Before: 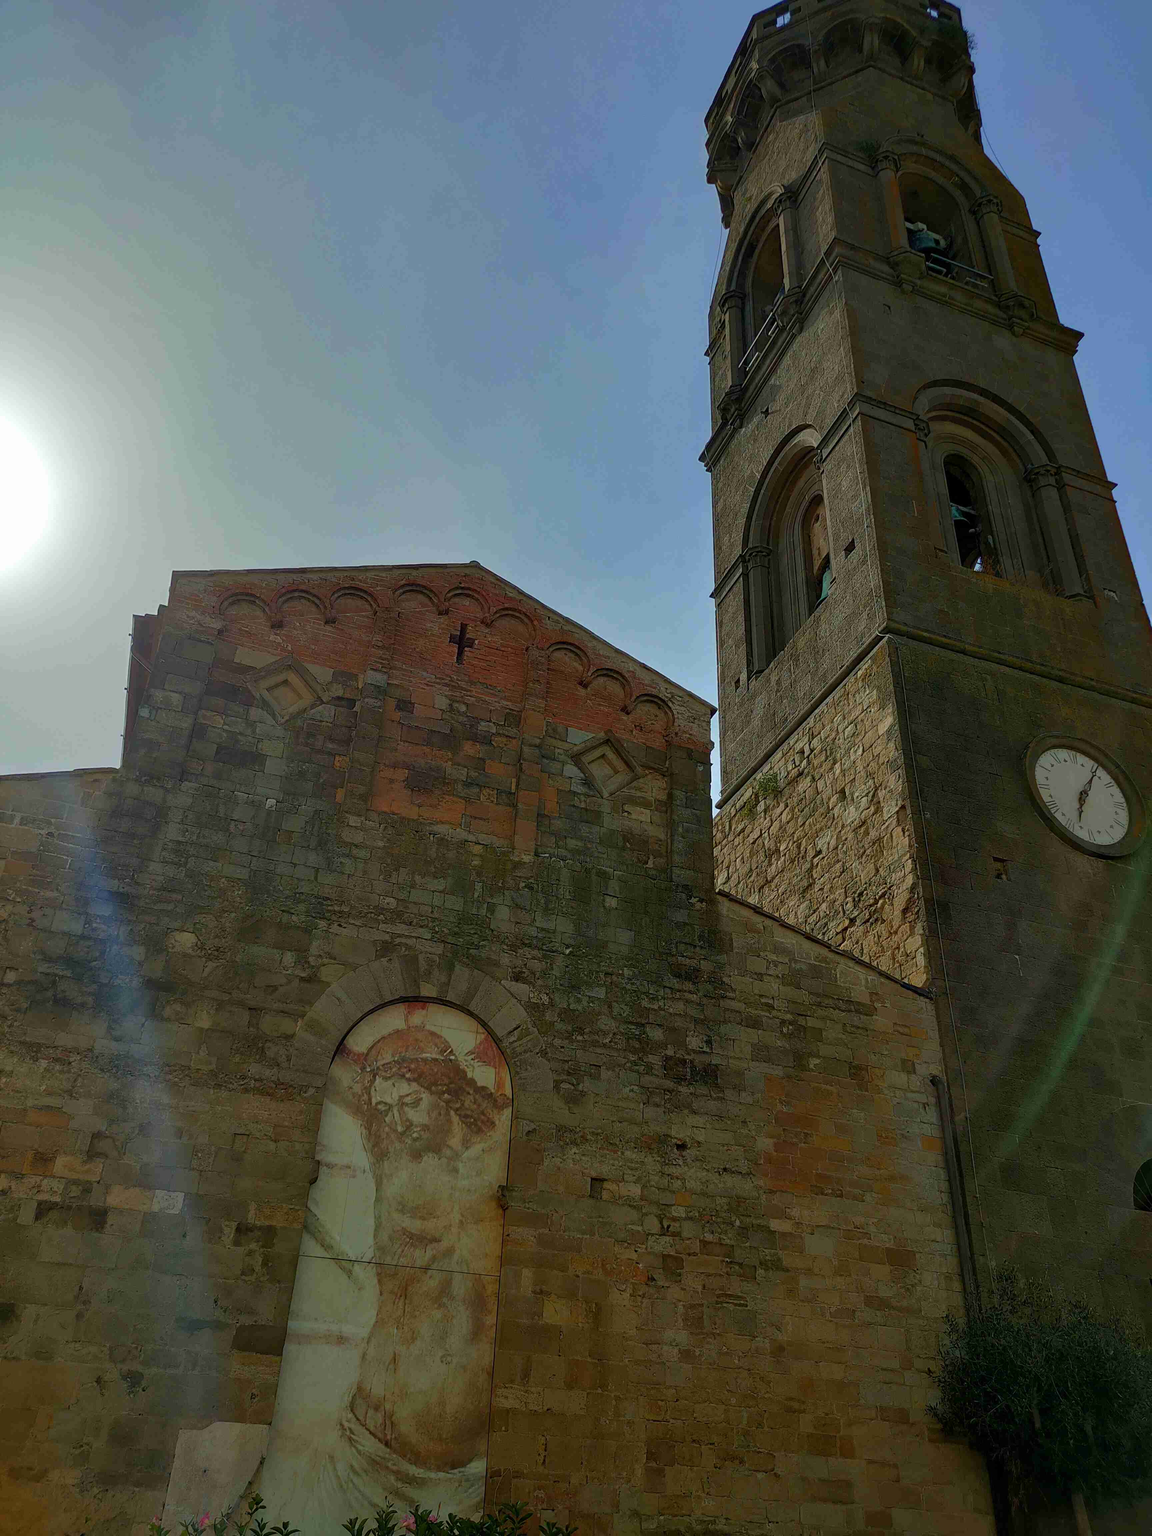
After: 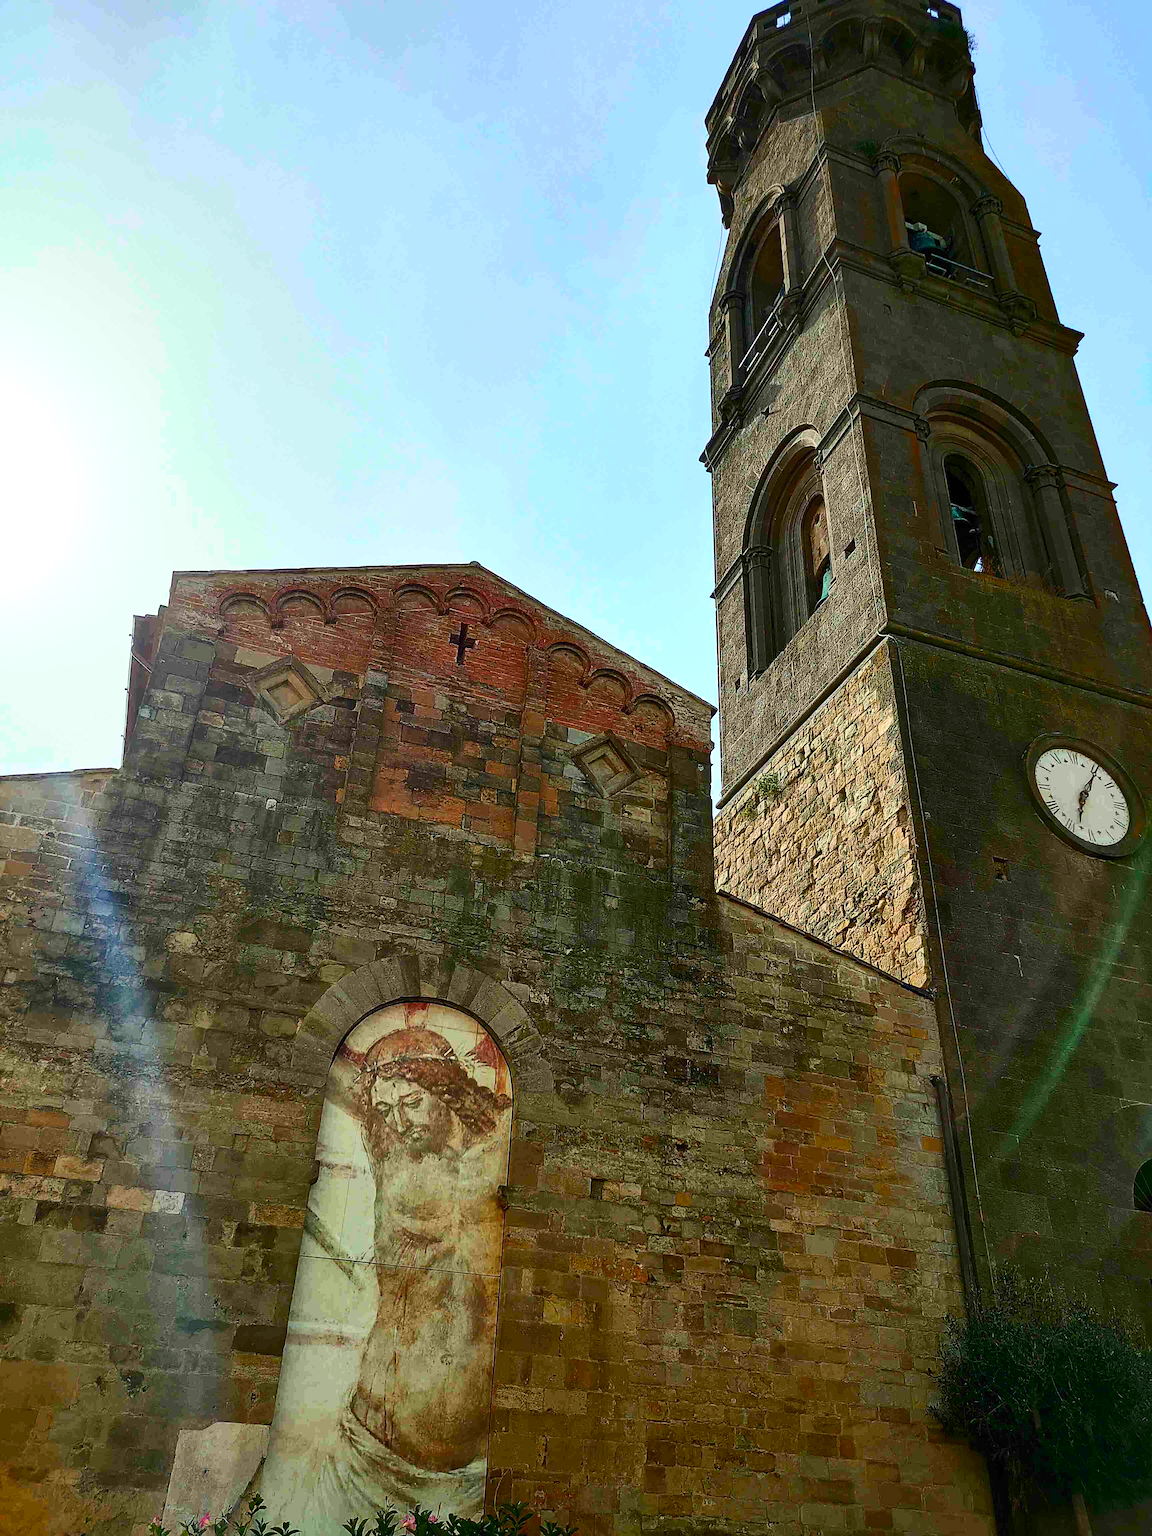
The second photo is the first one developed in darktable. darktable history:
sharpen: on, module defaults
exposure: black level correction 0, exposure 0.954 EV, compensate highlight preservation false
contrast brightness saturation: contrast 0.387, brightness 0.111
